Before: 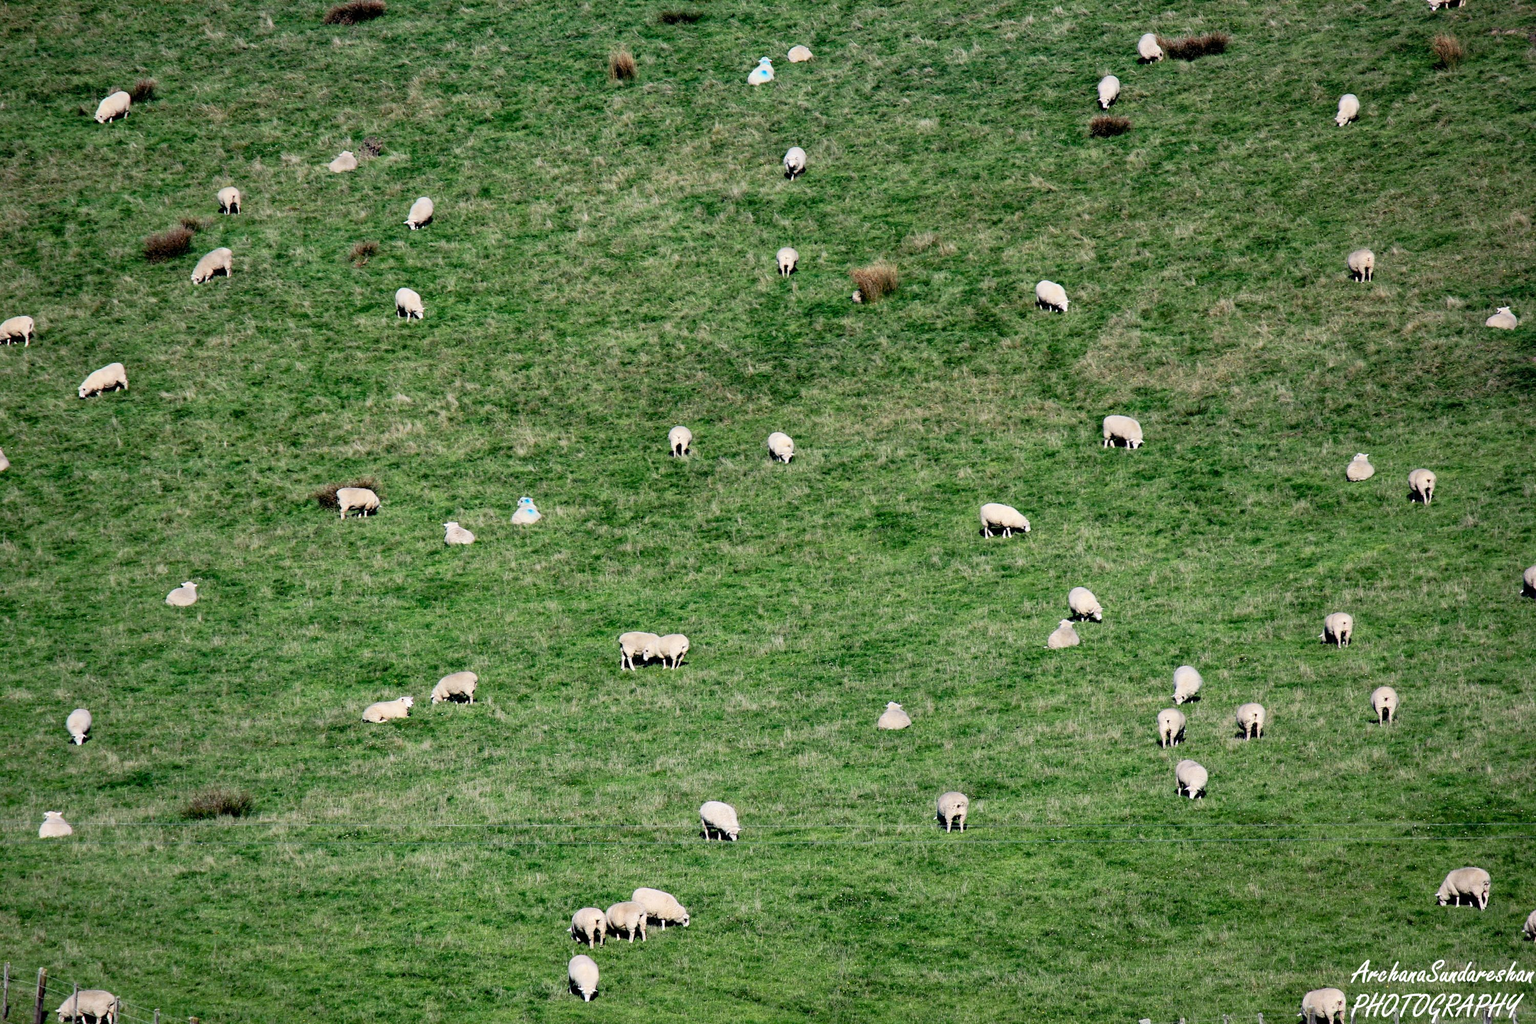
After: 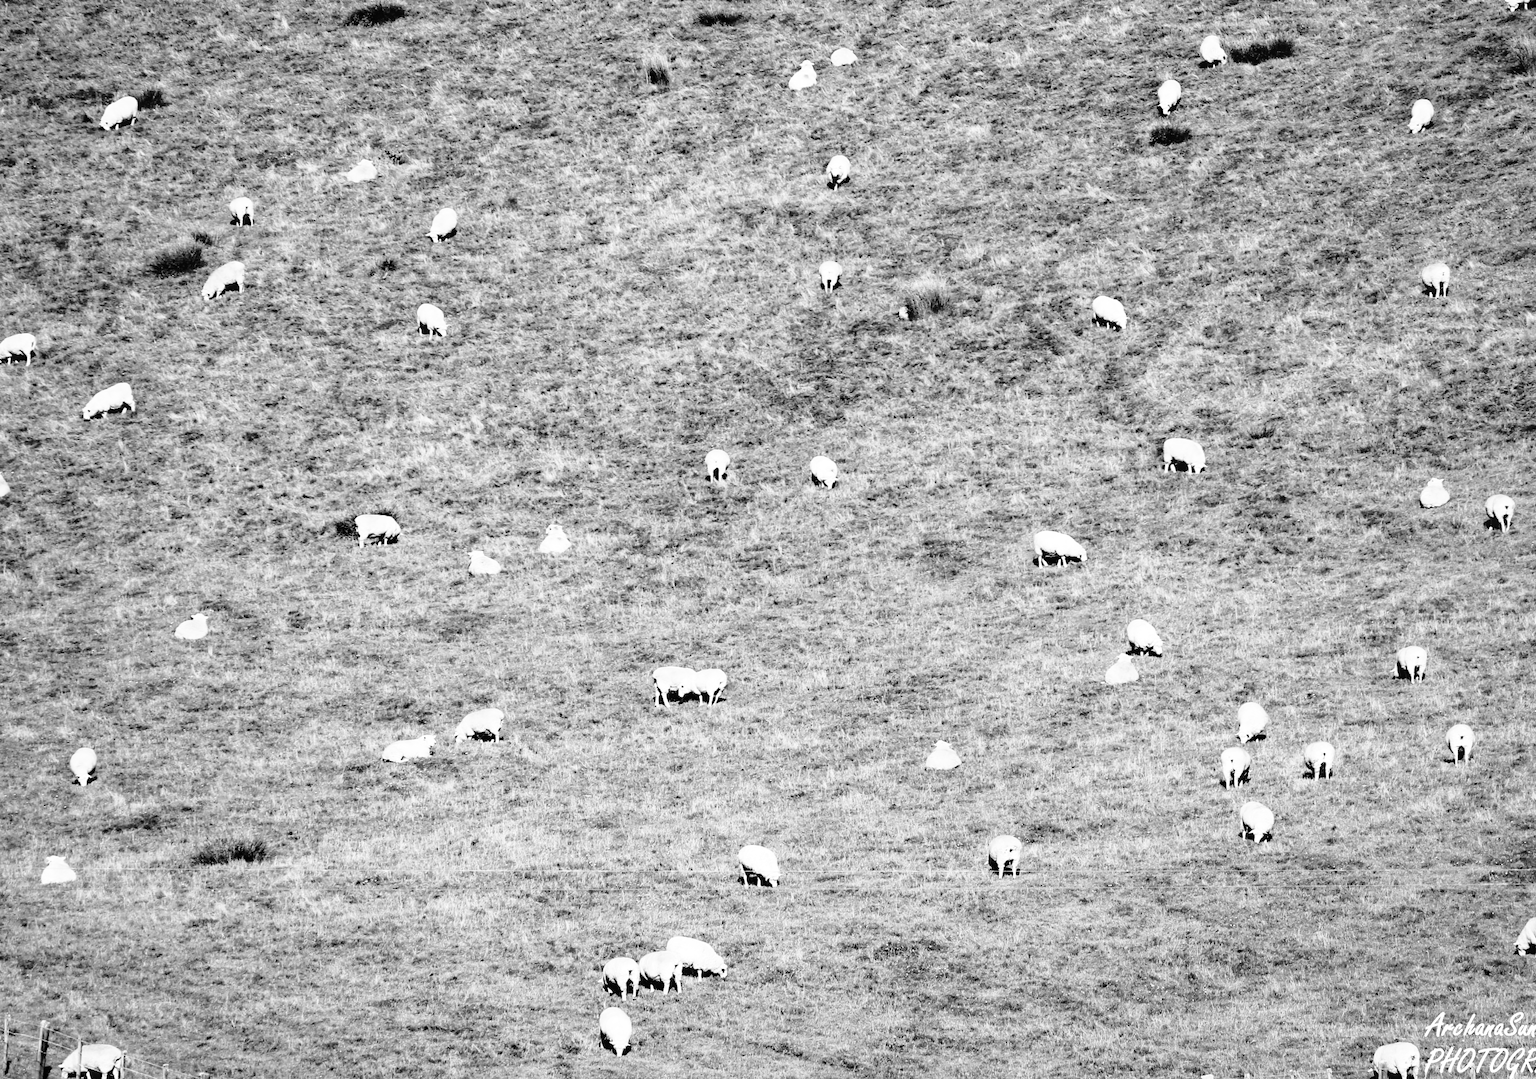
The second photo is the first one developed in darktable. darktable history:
monochrome: on, module defaults
base curve: curves: ch0 [(0, 0) (0.028, 0.03) (0.105, 0.232) (0.387, 0.748) (0.754, 0.968) (1, 1)], fusion 1, exposure shift 0.576, preserve colors none
crop and rotate: right 5.167%
